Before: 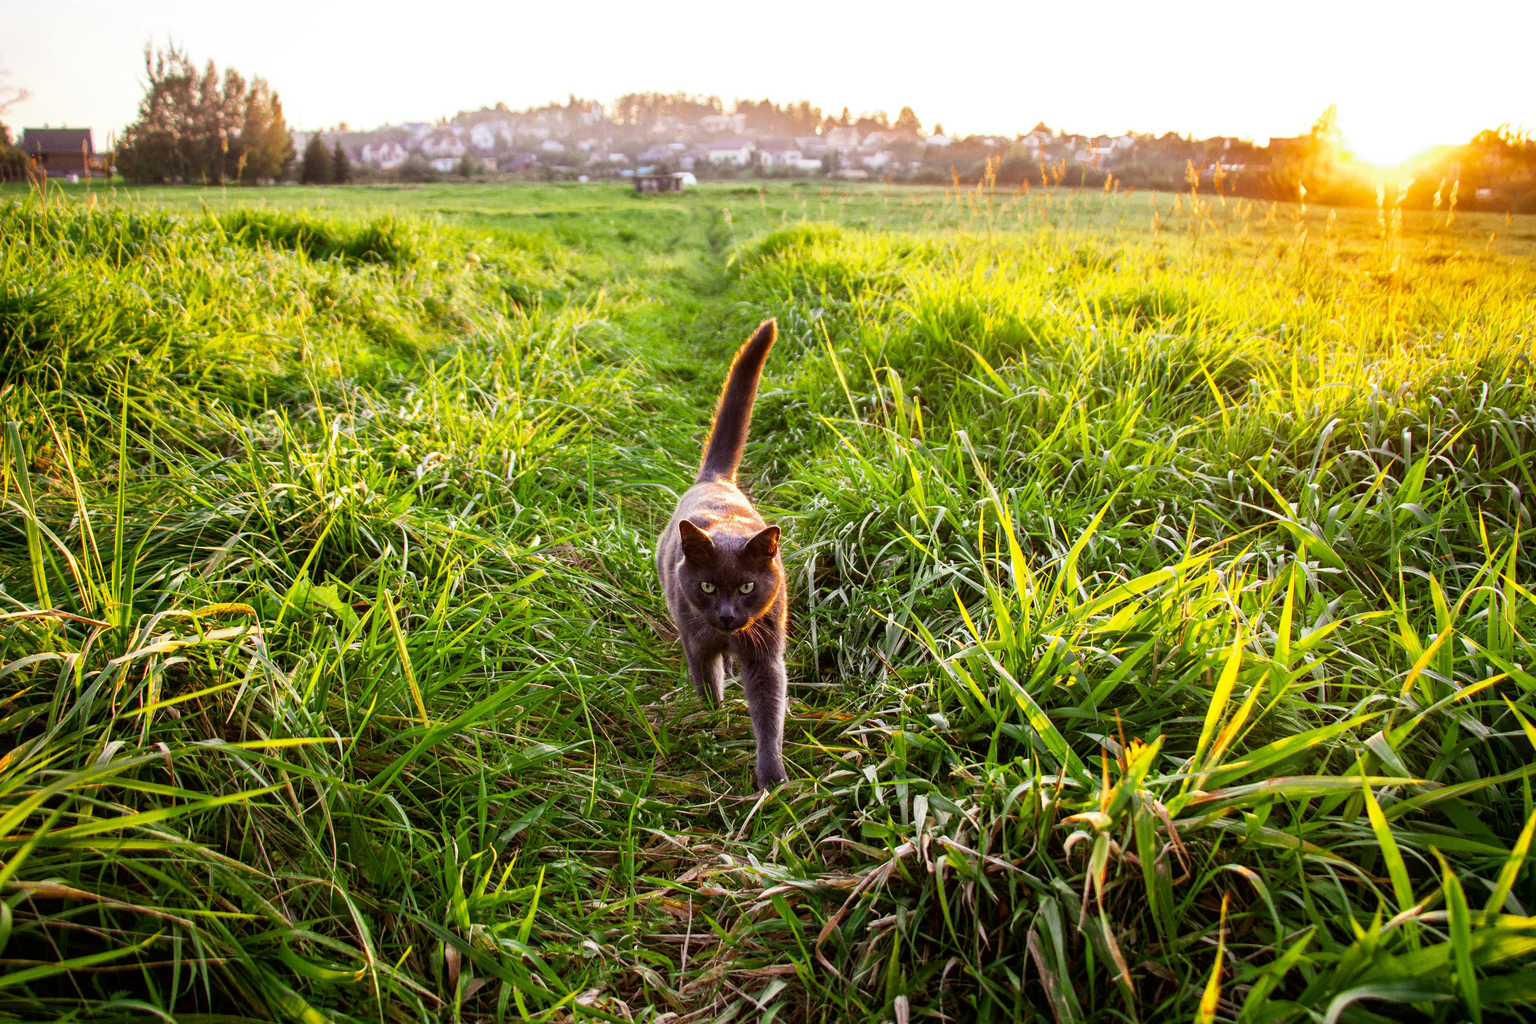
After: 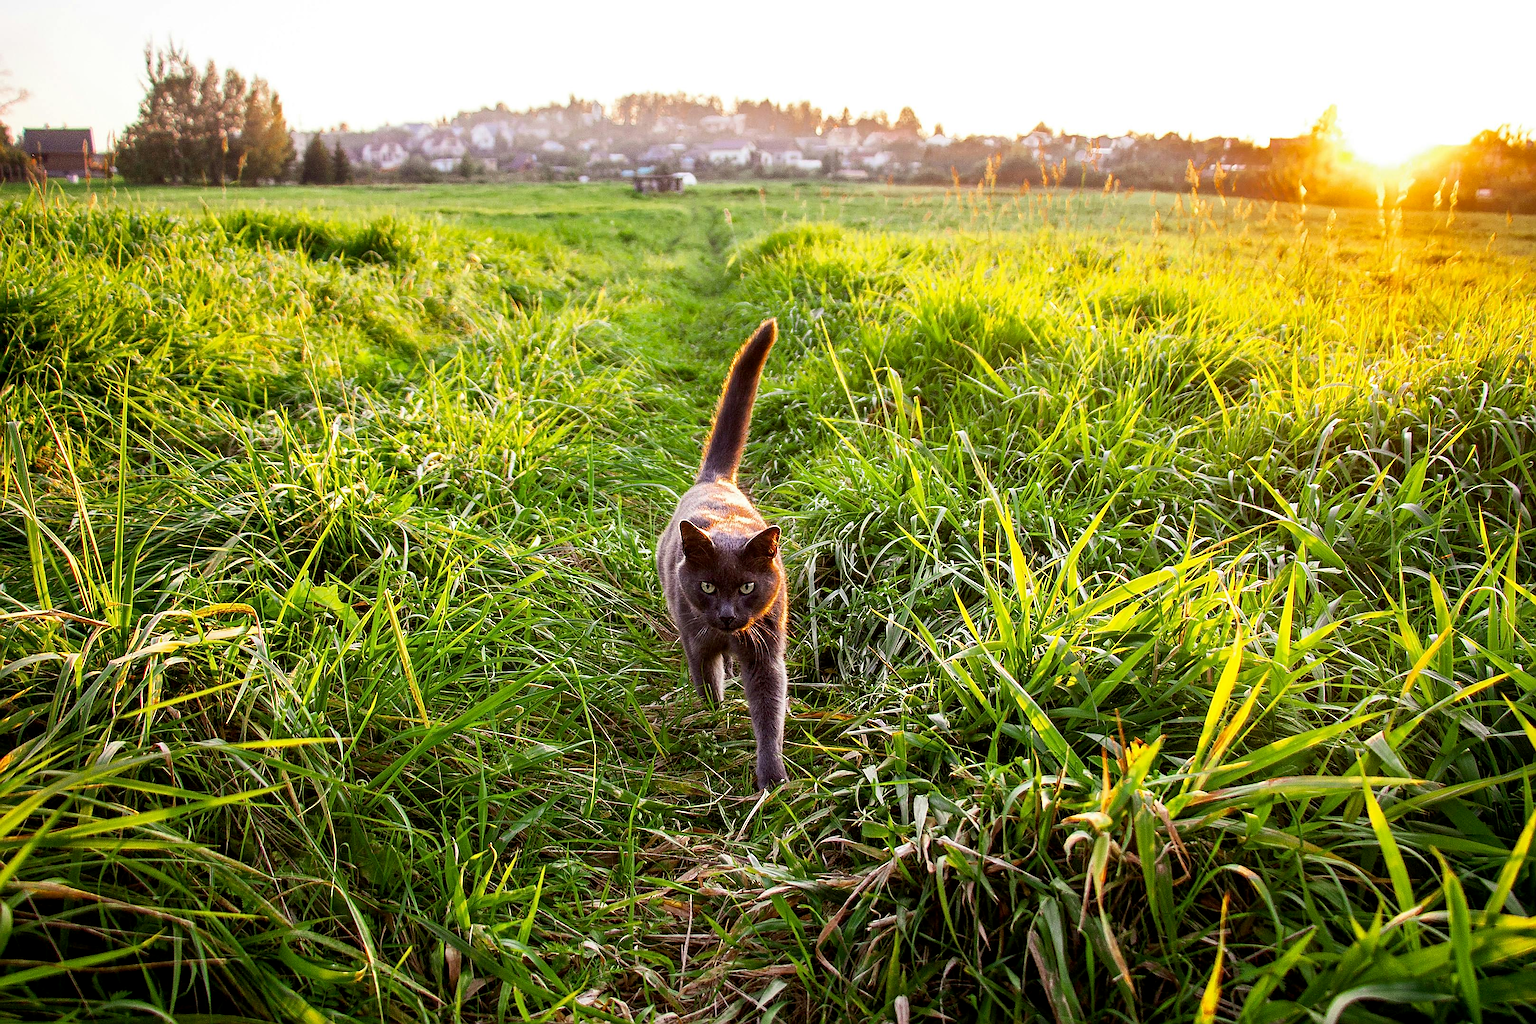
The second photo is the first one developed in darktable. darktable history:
sharpen: radius 1.42, amount 1.257, threshold 0.81
exposure: black level correction 0.002, compensate highlight preservation false
